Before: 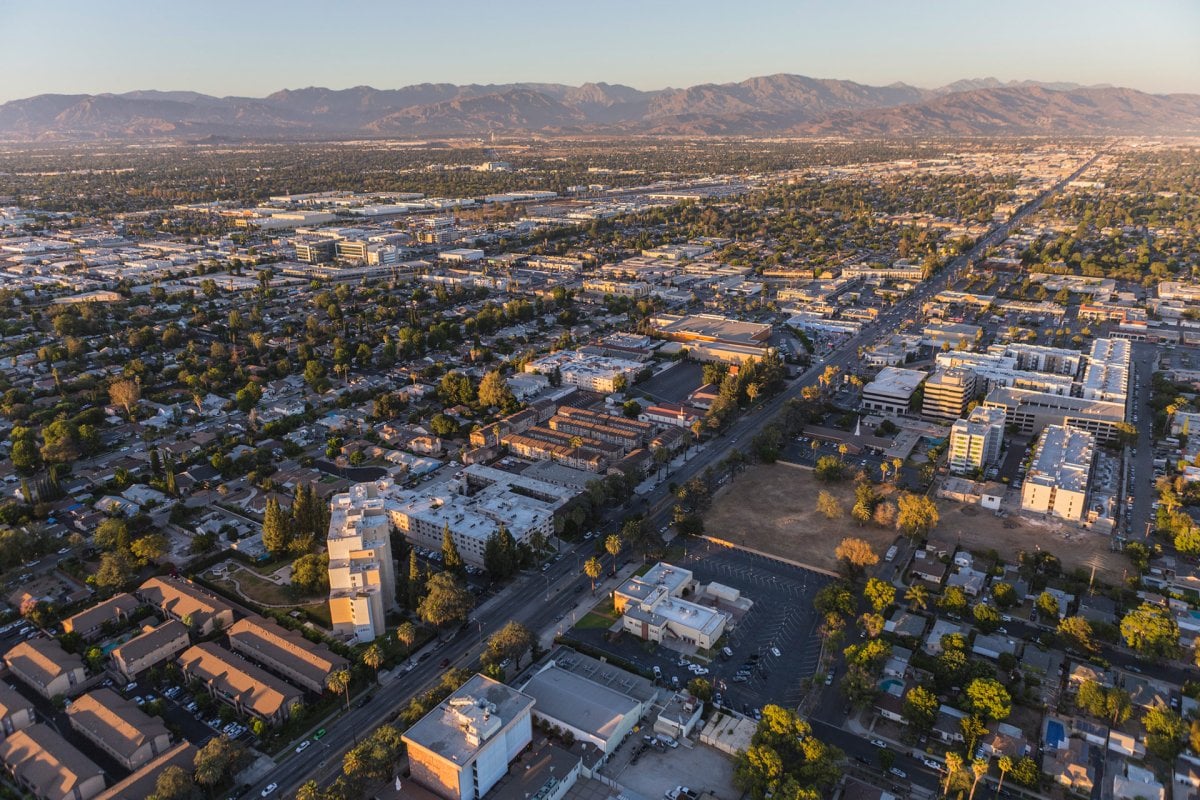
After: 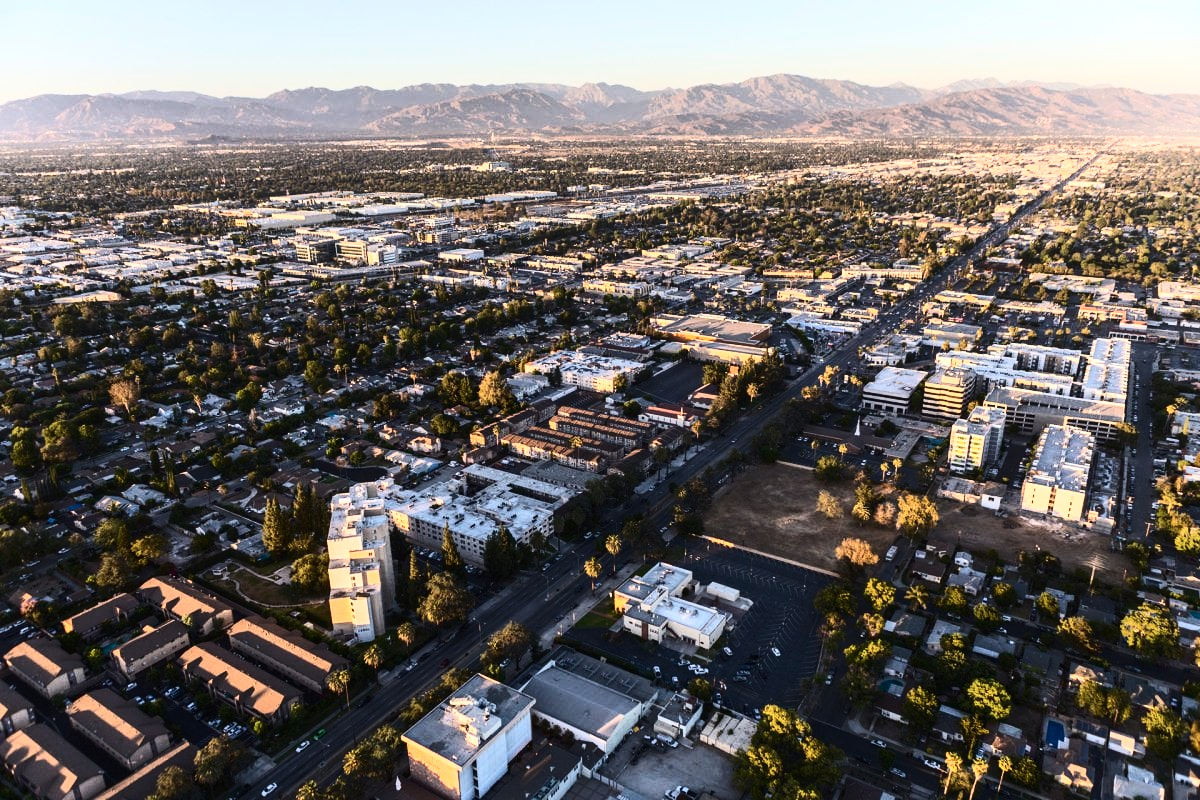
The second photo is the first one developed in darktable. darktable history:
contrast brightness saturation: contrast 0.39, brightness 0.1
tone equalizer: -8 EV -0.417 EV, -7 EV -0.389 EV, -6 EV -0.333 EV, -5 EV -0.222 EV, -3 EV 0.222 EV, -2 EV 0.333 EV, -1 EV 0.389 EV, +0 EV 0.417 EV, edges refinement/feathering 500, mask exposure compensation -1.57 EV, preserve details no
